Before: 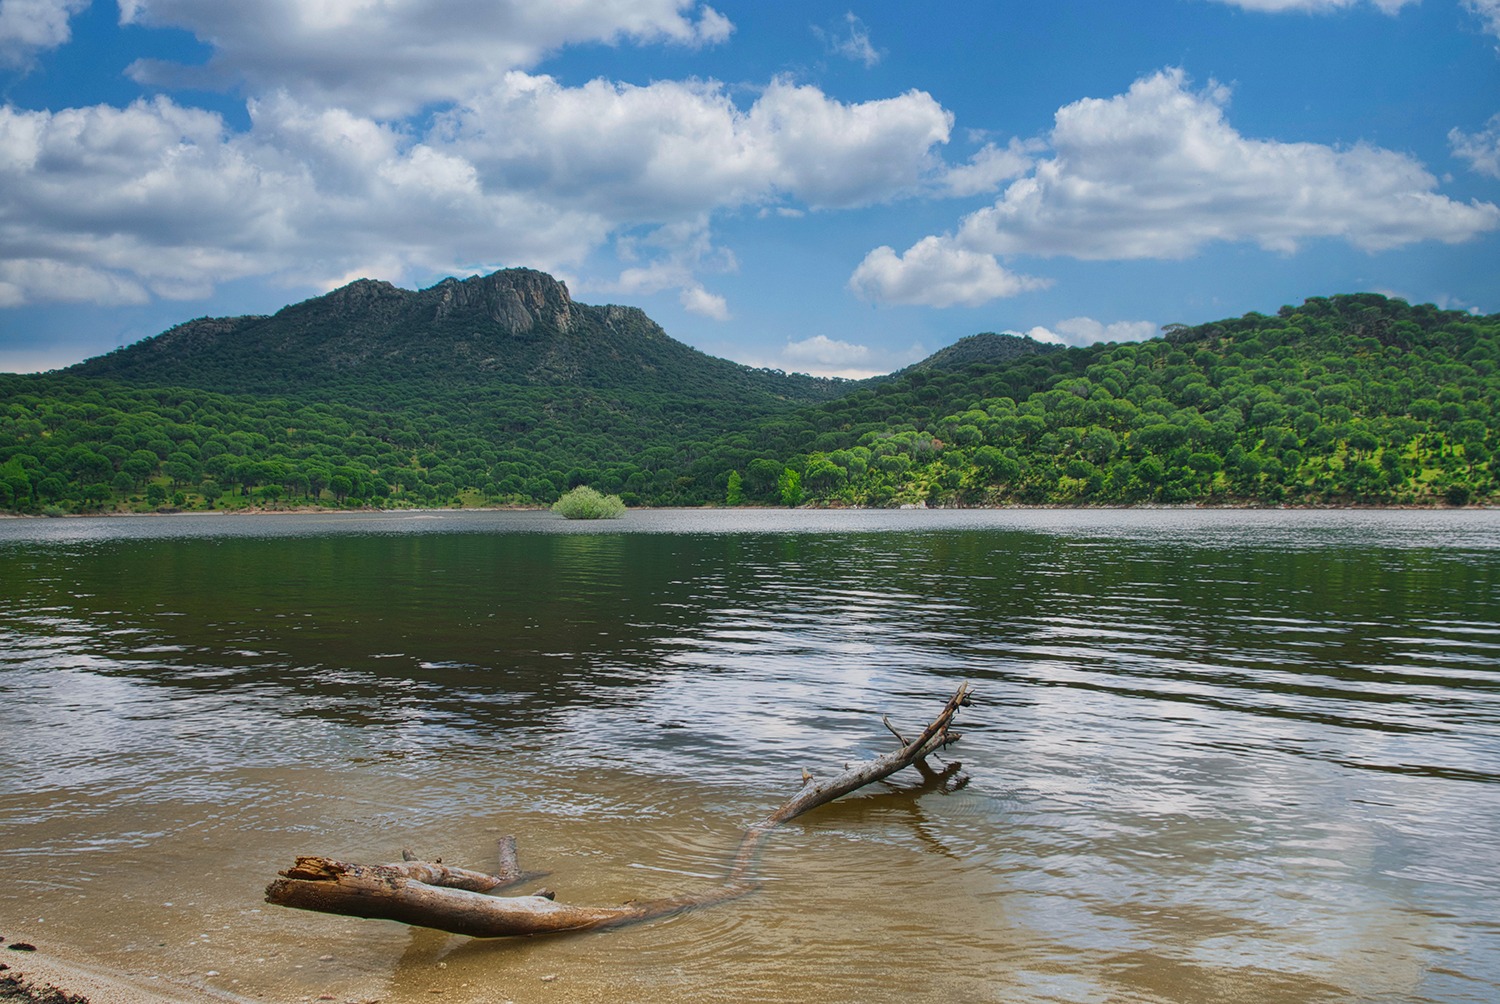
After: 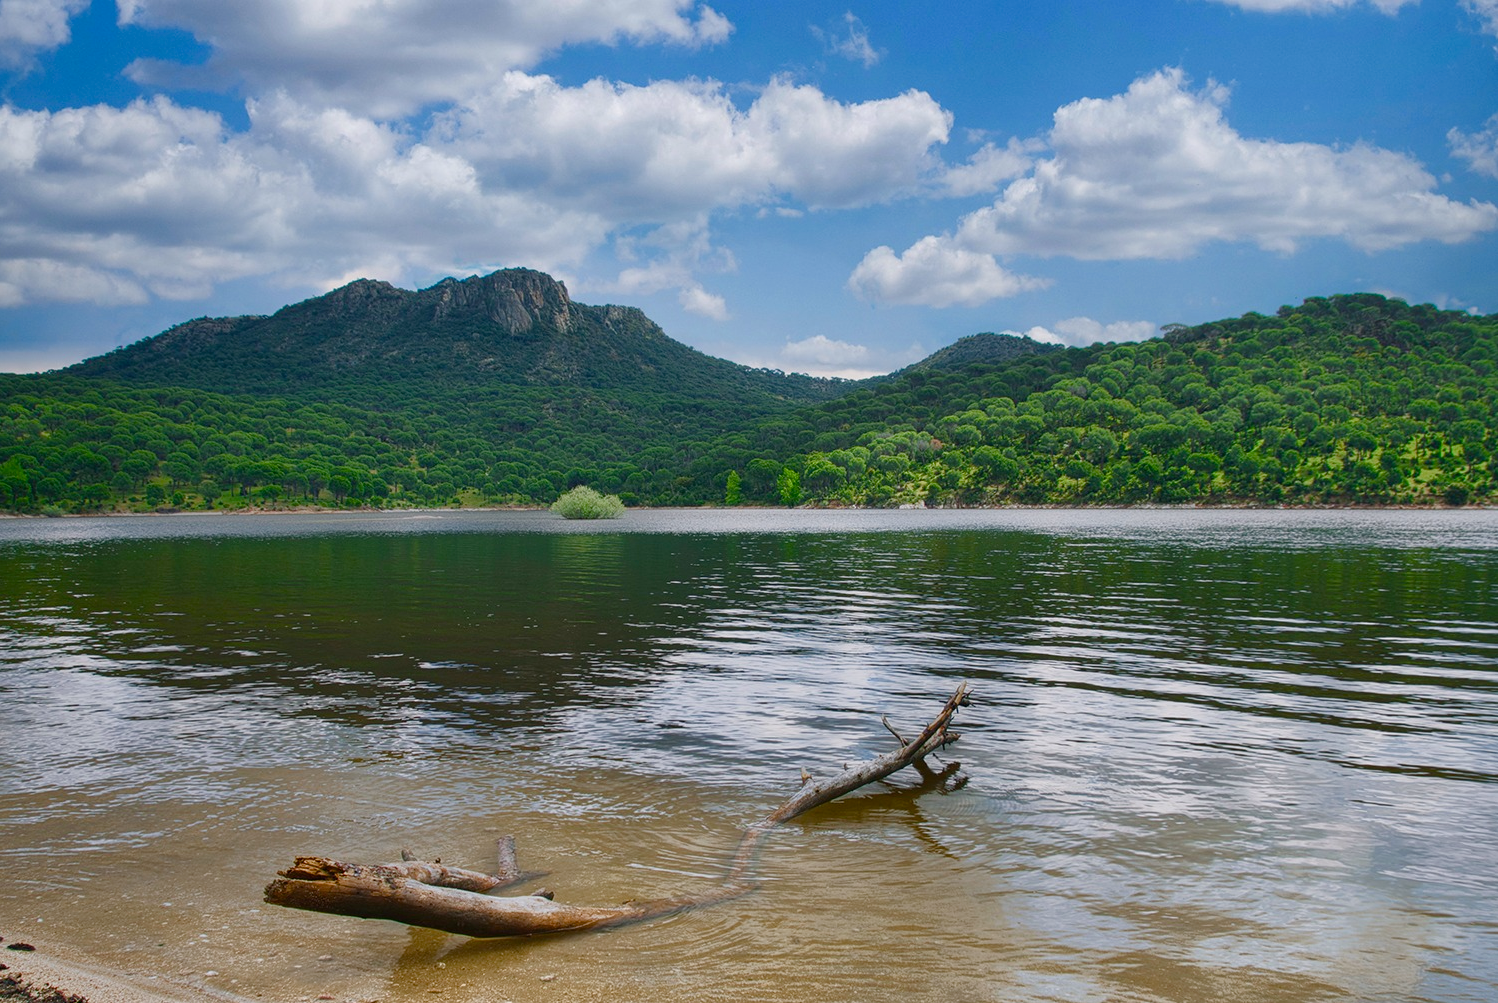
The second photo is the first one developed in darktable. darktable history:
crop and rotate: left 0.126%
white balance: red 1.004, blue 1.024
color balance rgb: perceptual saturation grading › global saturation 20%, perceptual saturation grading › highlights -50%, perceptual saturation grading › shadows 30%
